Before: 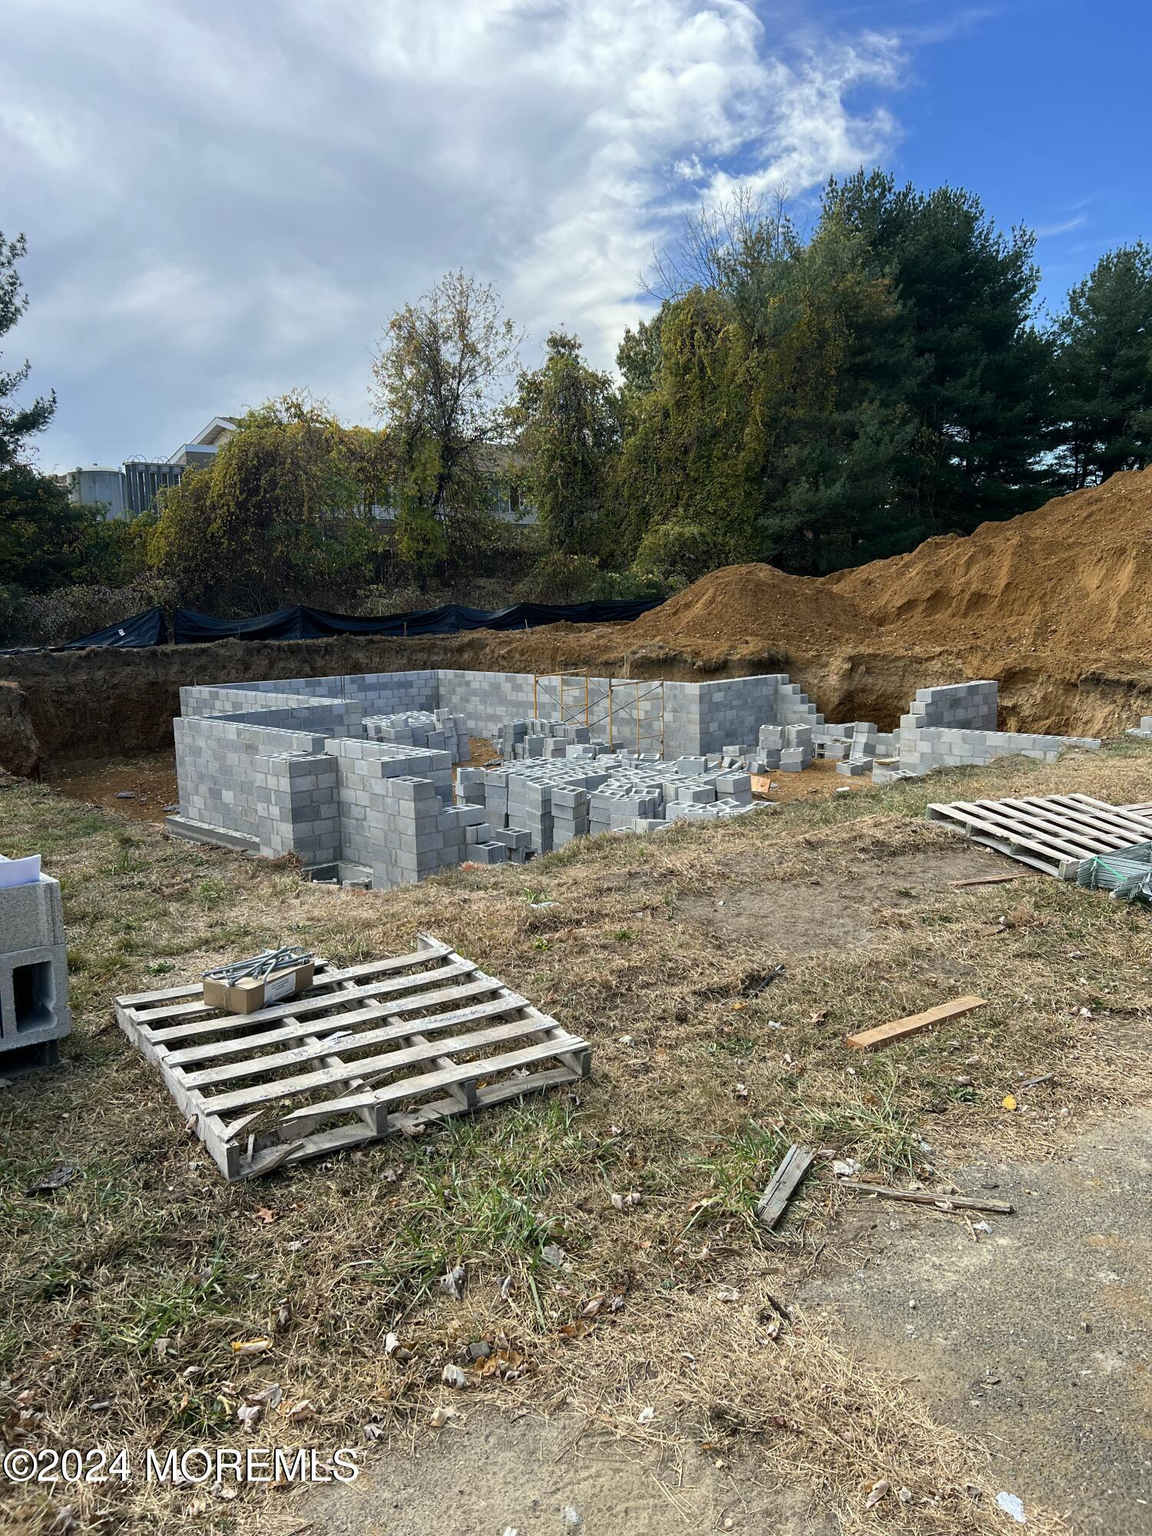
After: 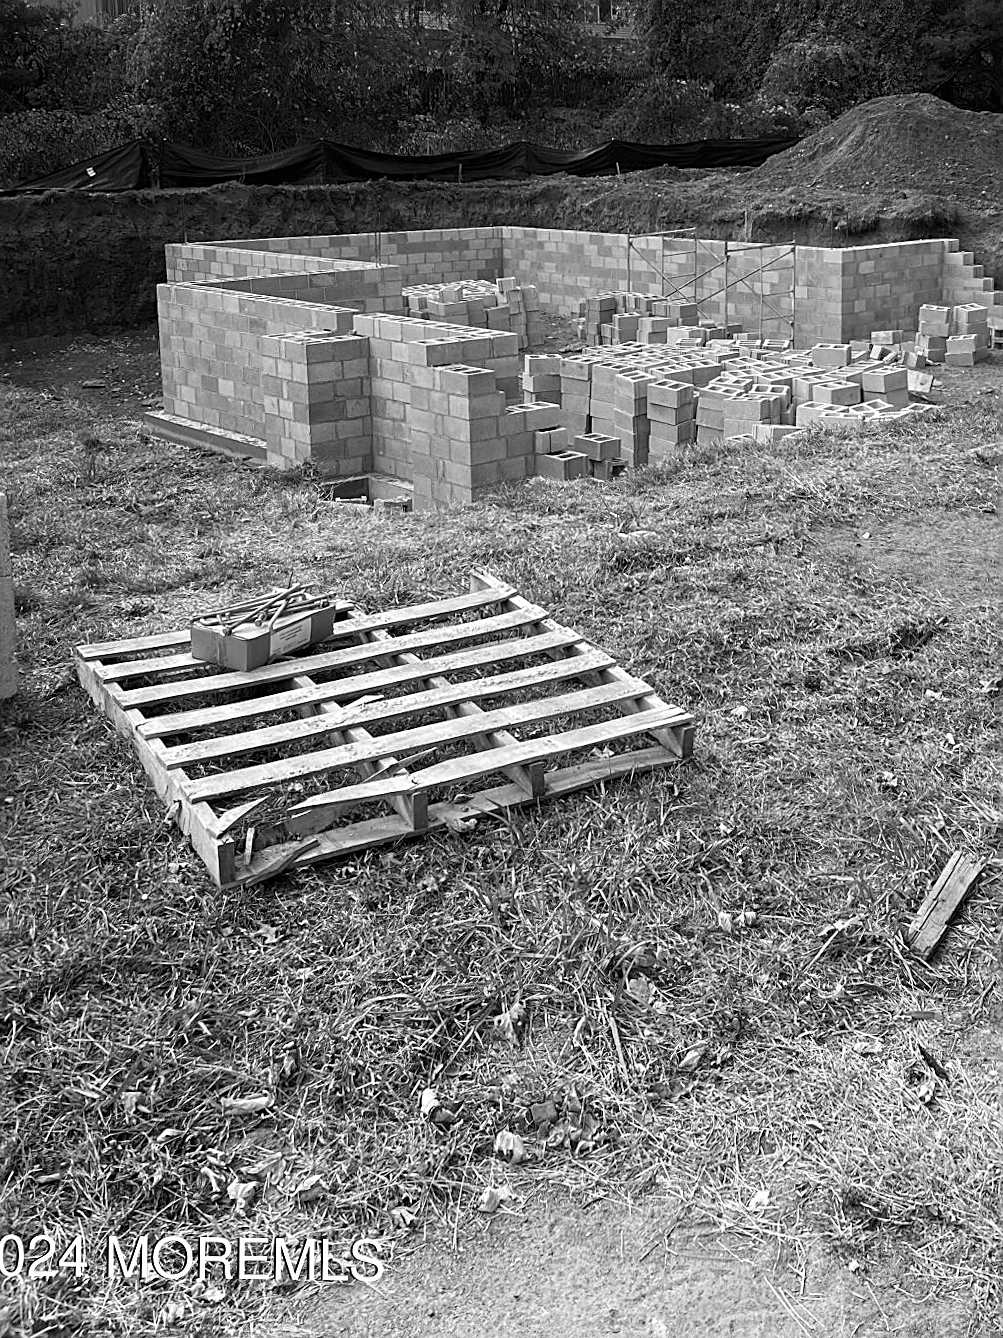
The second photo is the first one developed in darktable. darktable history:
white balance: red 0.98, blue 1.61
sharpen: on, module defaults
monochrome: on, module defaults
shadows and highlights: shadows -40.15, highlights 62.88, soften with gaussian
crop and rotate: angle -0.82°, left 3.85%, top 31.828%, right 27.992%
